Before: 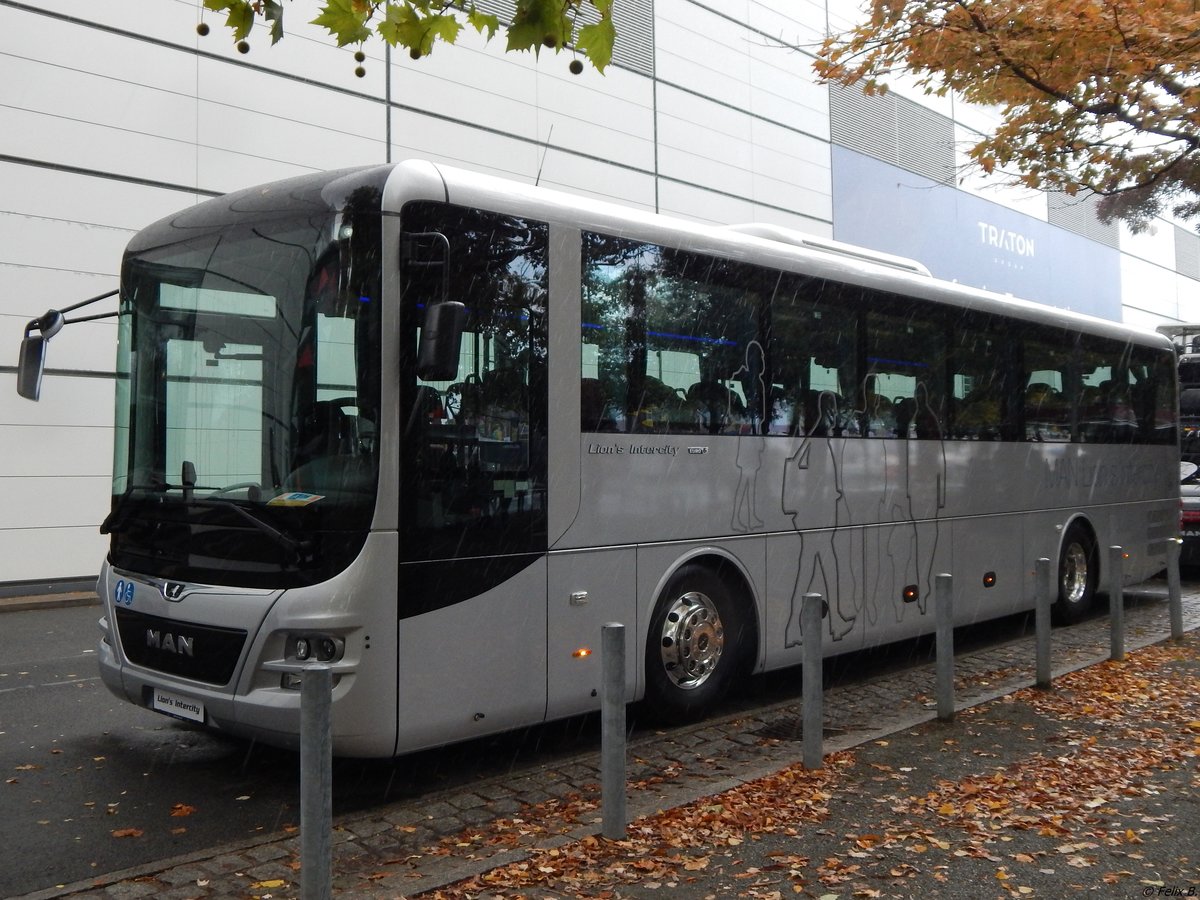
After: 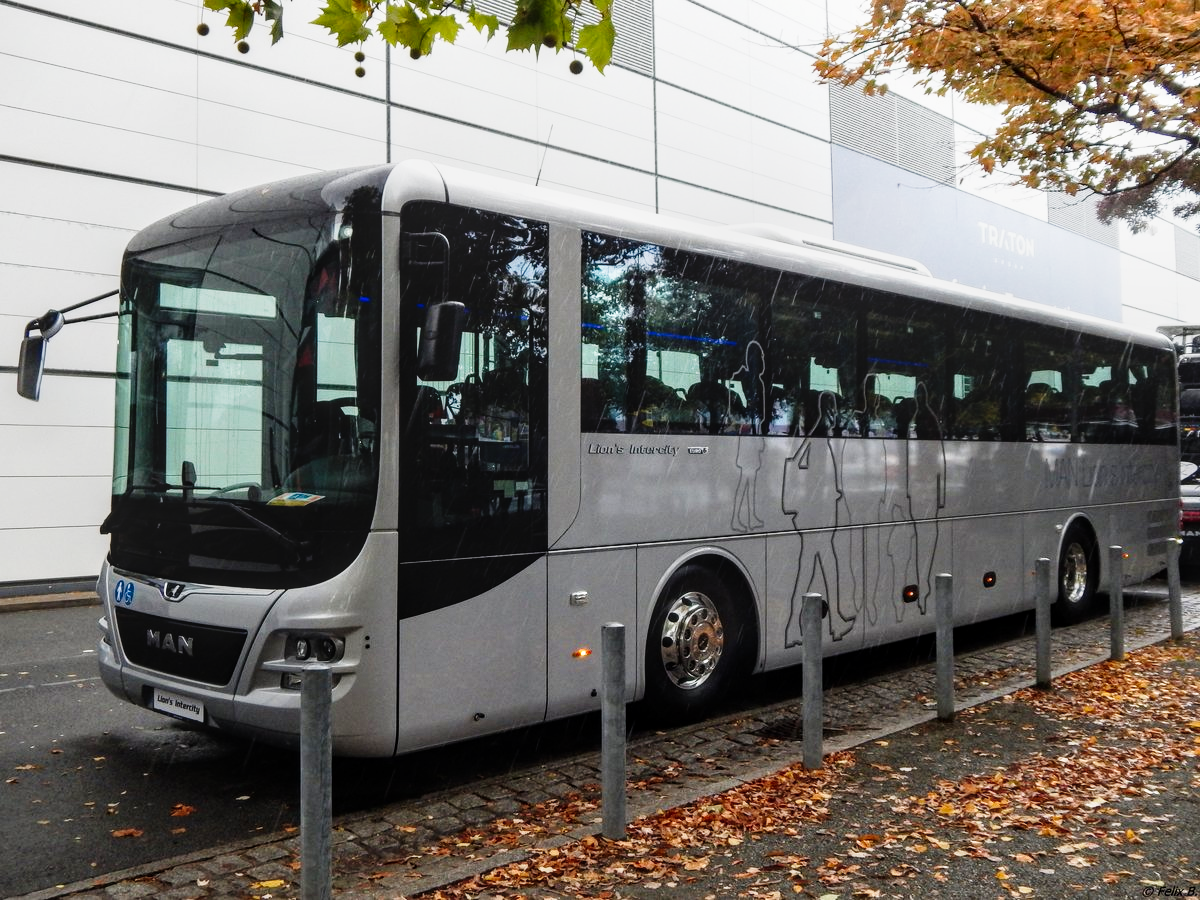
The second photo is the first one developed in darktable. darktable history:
local contrast: on, module defaults
tone curve: curves: ch0 [(0, 0.023) (0.087, 0.065) (0.184, 0.168) (0.45, 0.54) (0.57, 0.683) (0.706, 0.841) (0.877, 0.948) (1, 0.984)]; ch1 [(0, 0) (0.388, 0.369) (0.447, 0.447) (0.505, 0.5) (0.534, 0.535) (0.563, 0.563) (0.579, 0.59) (0.644, 0.663) (1, 1)]; ch2 [(0, 0) (0.301, 0.259) (0.385, 0.395) (0.492, 0.496) (0.518, 0.537) (0.583, 0.605) (0.673, 0.667) (1, 1)], preserve colors none
